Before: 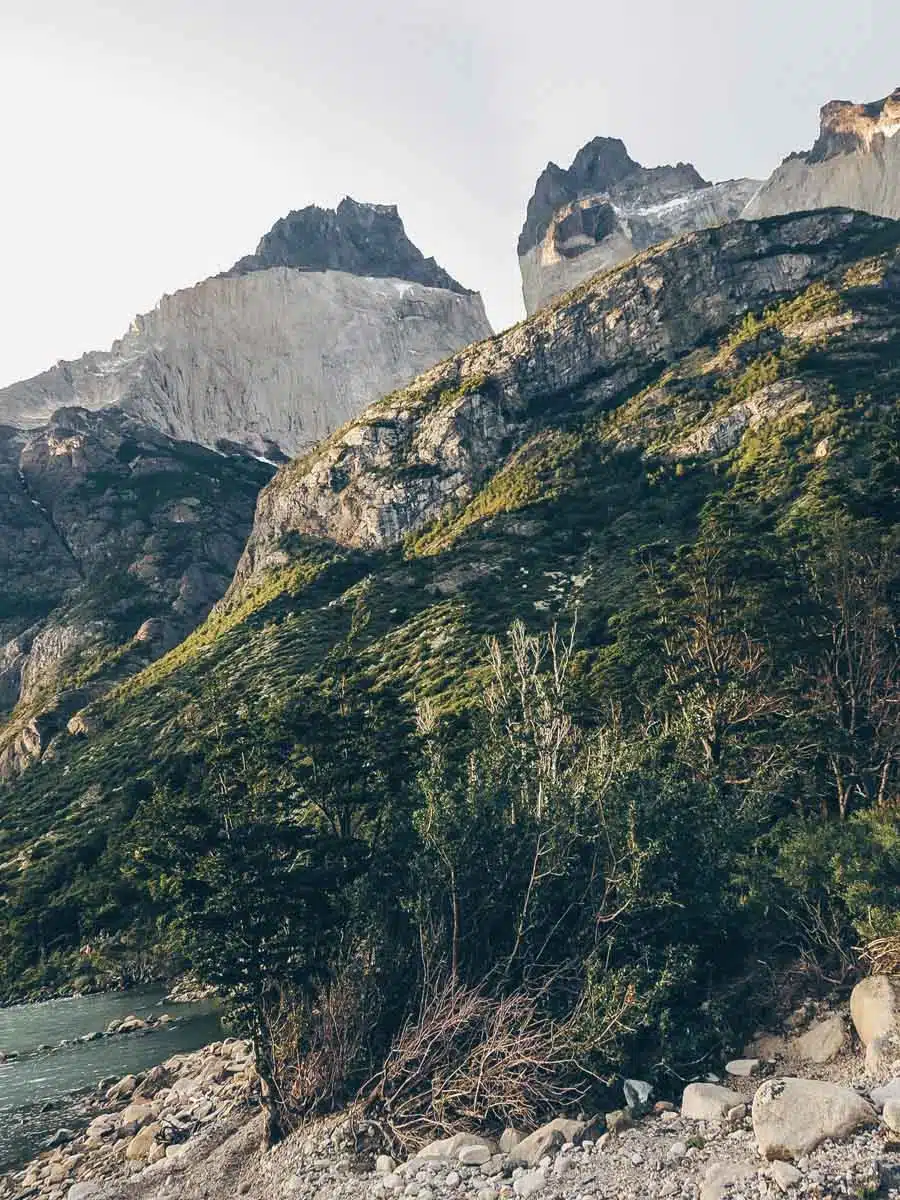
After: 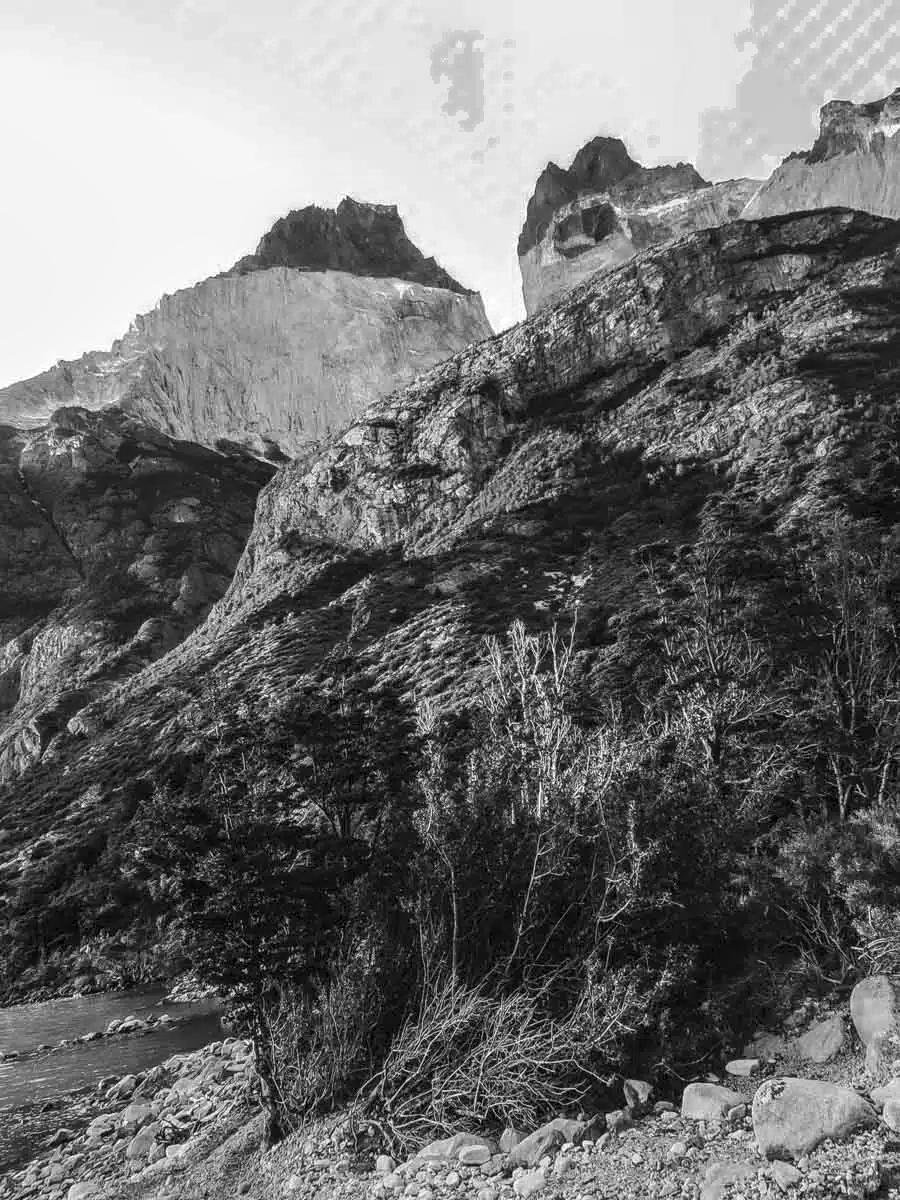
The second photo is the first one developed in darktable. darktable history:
local contrast: detail 130%
color balance rgb: linear chroma grading › global chroma 15%, perceptual saturation grading › global saturation 30%
color zones: curves: ch0 [(0.002, 0.589) (0.107, 0.484) (0.146, 0.249) (0.217, 0.352) (0.309, 0.525) (0.39, 0.404) (0.455, 0.169) (0.597, 0.055) (0.724, 0.212) (0.775, 0.691) (0.869, 0.571) (1, 0.587)]; ch1 [(0, 0) (0.143, 0) (0.286, 0) (0.429, 0) (0.571, 0) (0.714, 0) (0.857, 0)]
